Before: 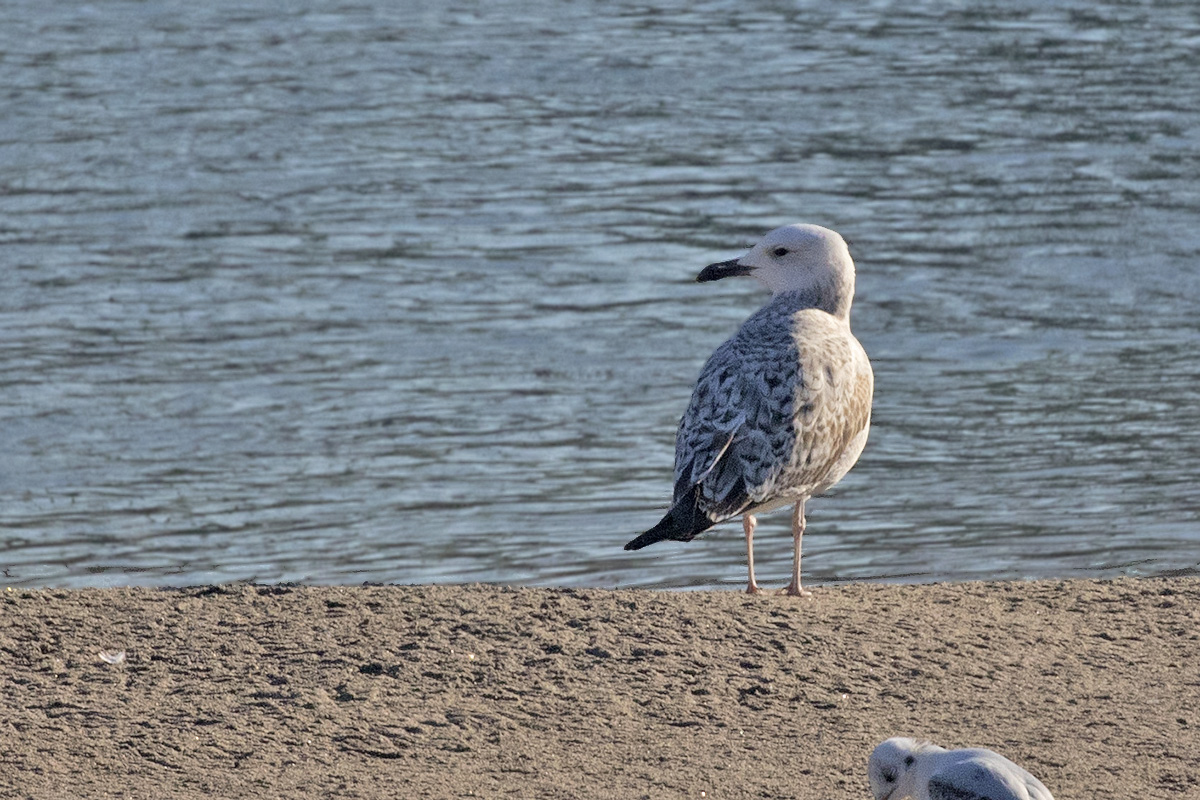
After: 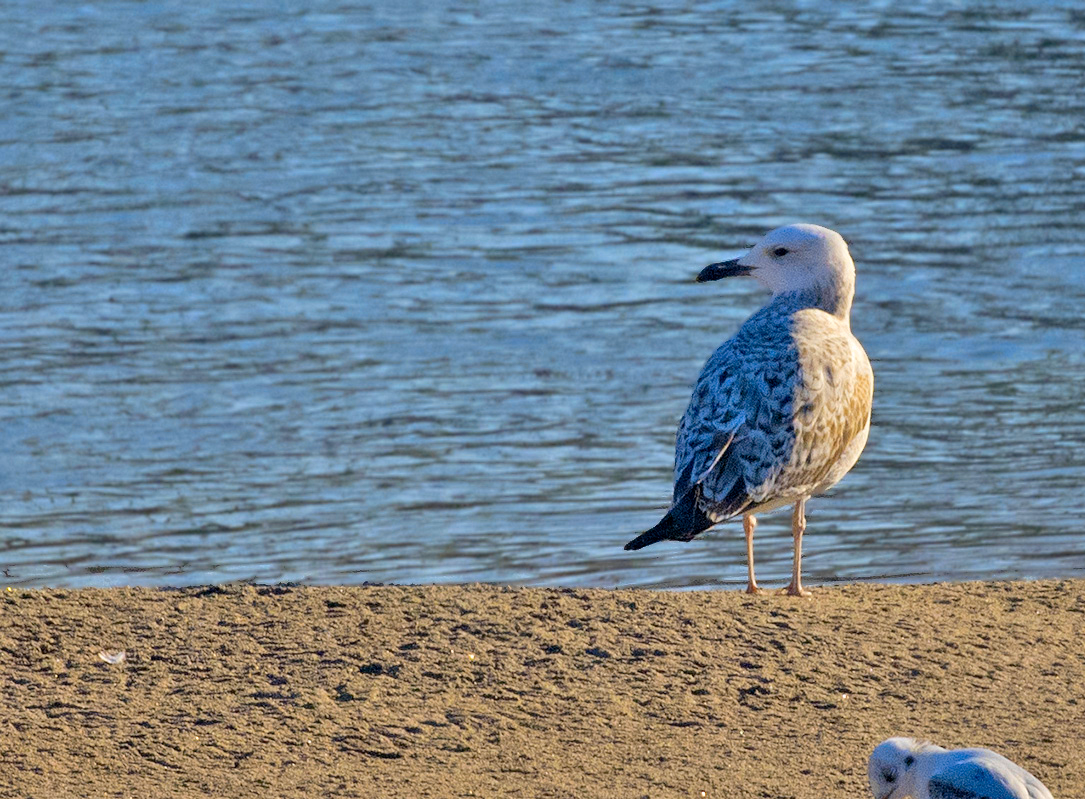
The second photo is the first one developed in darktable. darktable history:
crop: right 9.509%, bottom 0.031%
color contrast: green-magenta contrast 1.12, blue-yellow contrast 1.95, unbound 0
